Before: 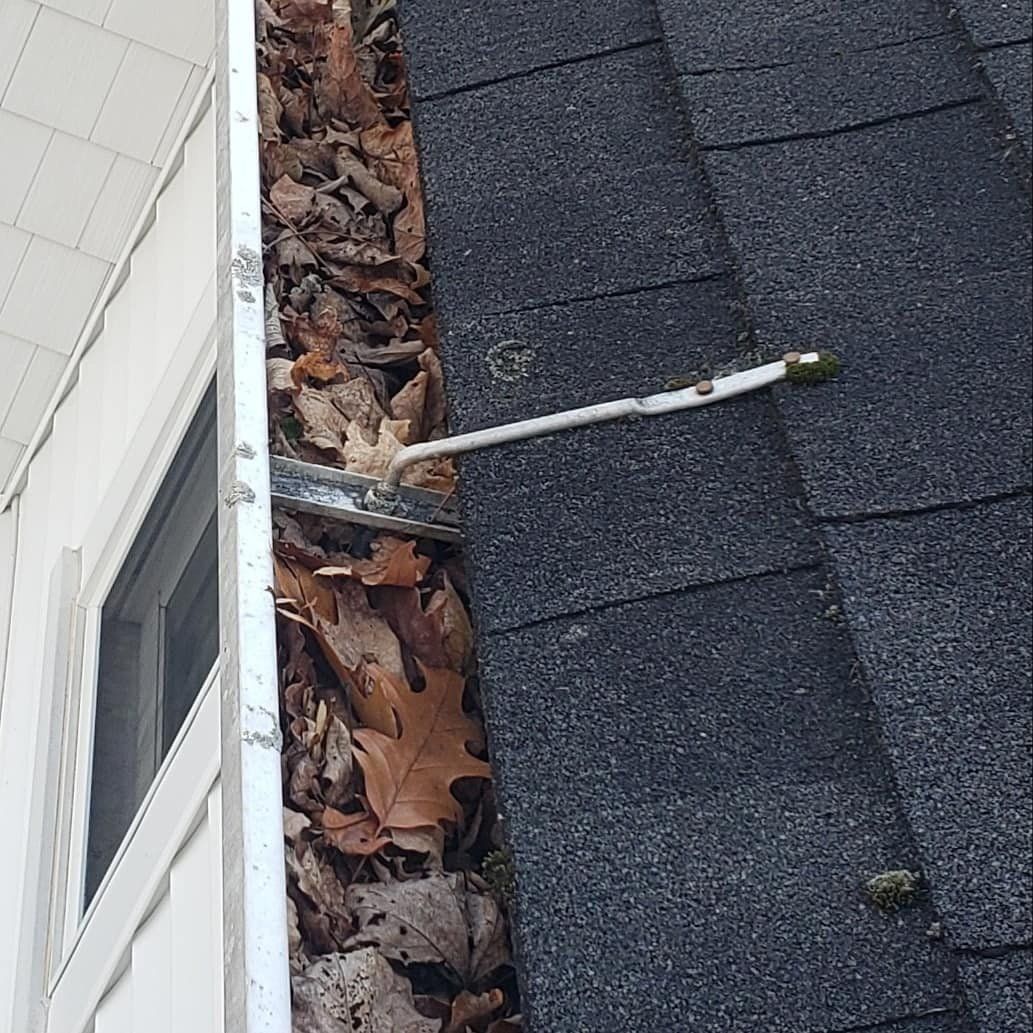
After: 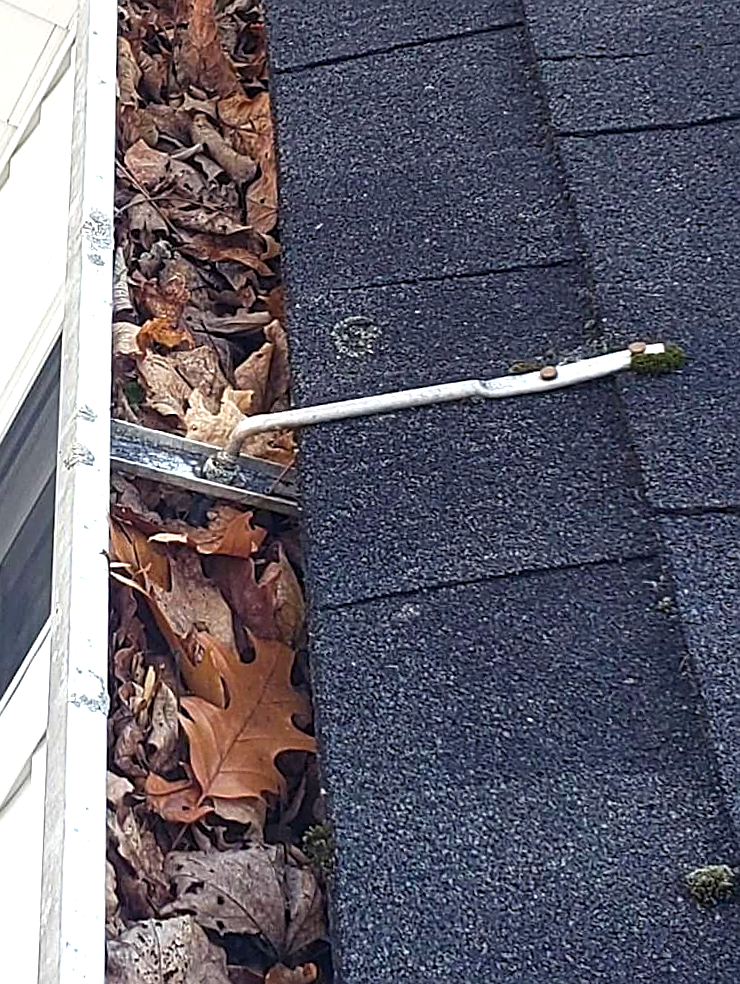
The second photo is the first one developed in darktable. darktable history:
crop and rotate: angle -2.87°, left 14.046%, top 0.032%, right 10.721%, bottom 0.055%
sharpen: on, module defaults
color balance rgb: shadows lift › chroma 3.115%, shadows lift › hue 281.31°, perceptual saturation grading › global saturation 0.166%, perceptual brilliance grading › global brilliance 17.813%, global vibrance 34.781%
